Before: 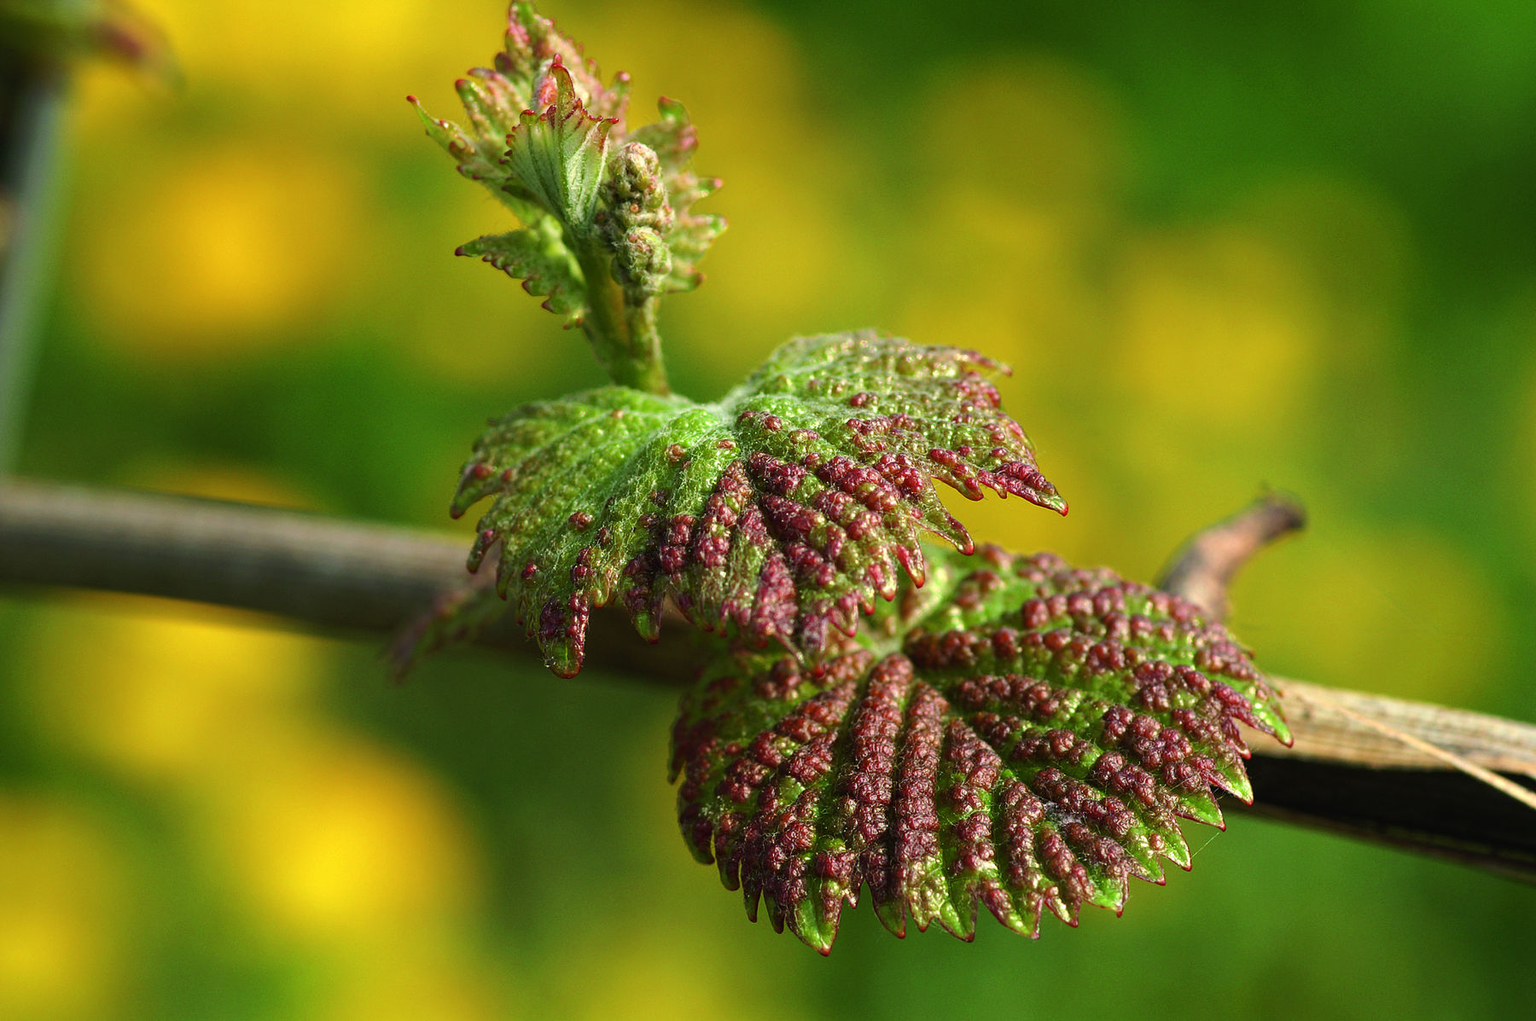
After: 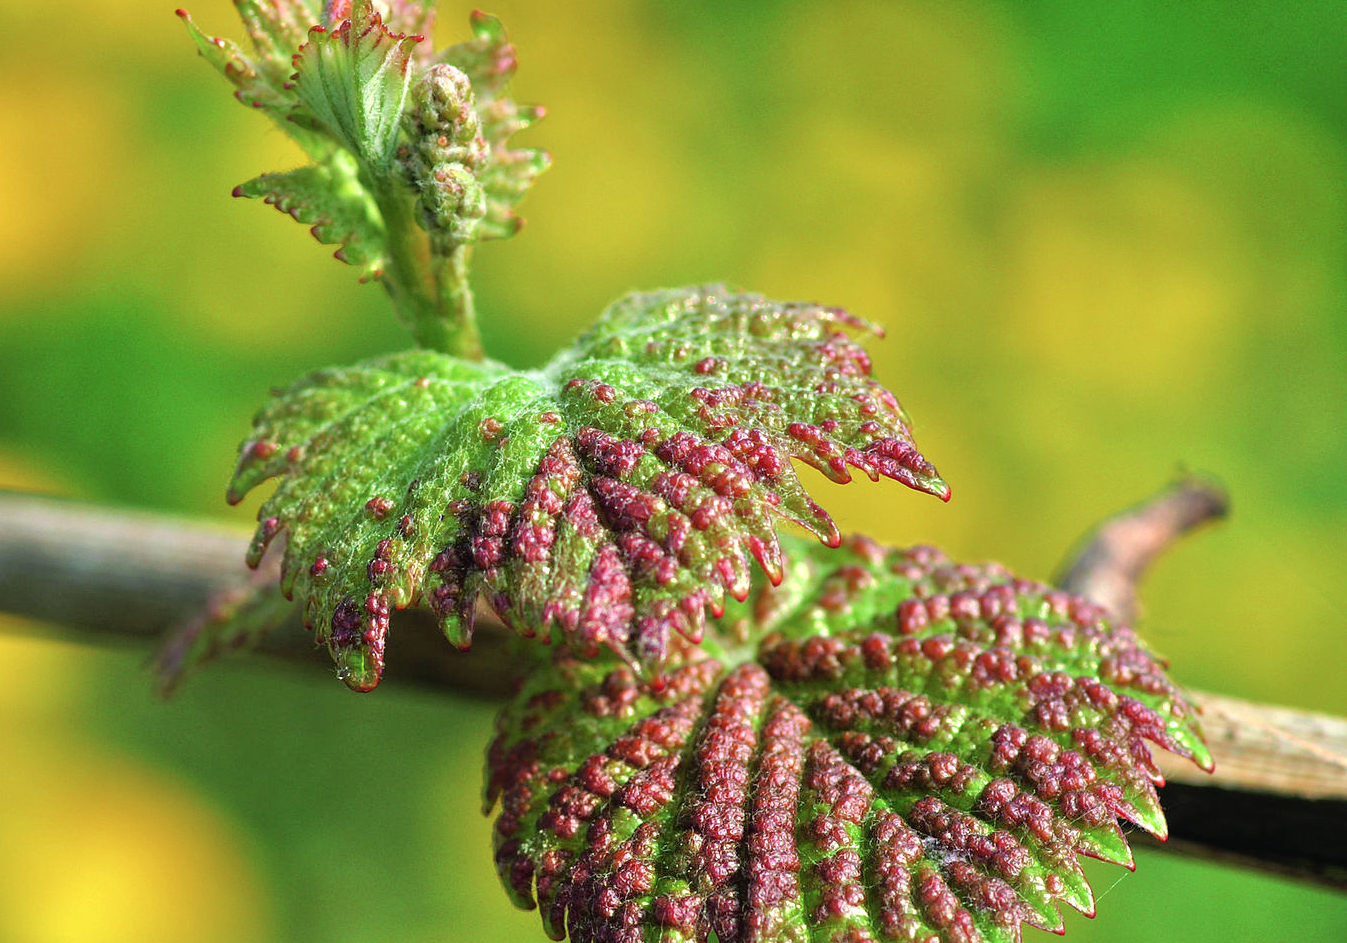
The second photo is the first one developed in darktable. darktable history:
crop: left 16.768%, top 8.653%, right 8.362%, bottom 12.485%
color calibration: illuminant as shot in camera, x 0.366, y 0.378, temperature 4425.7 K, saturation algorithm version 1 (2020)
tone equalizer: -7 EV 0.15 EV, -6 EV 0.6 EV, -5 EV 1.15 EV, -4 EV 1.33 EV, -3 EV 1.15 EV, -2 EV 0.6 EV, -1 EV 0.15 EV, mask exposure compensation -0.5 EV
